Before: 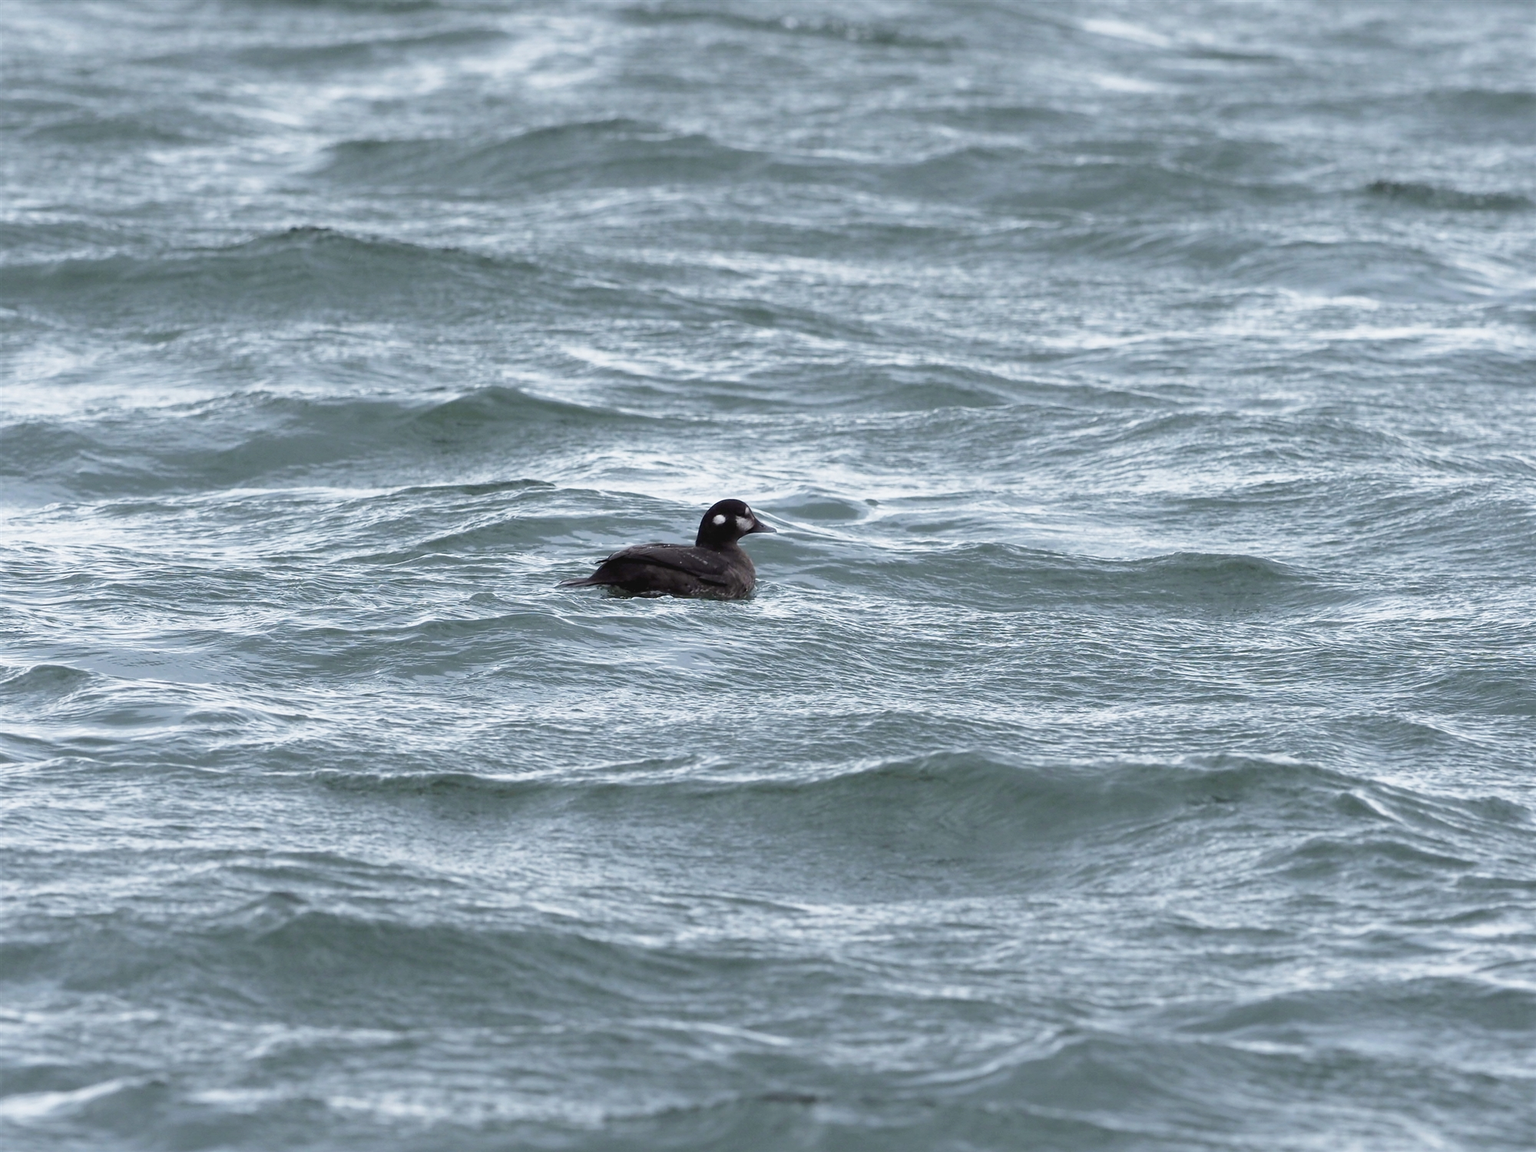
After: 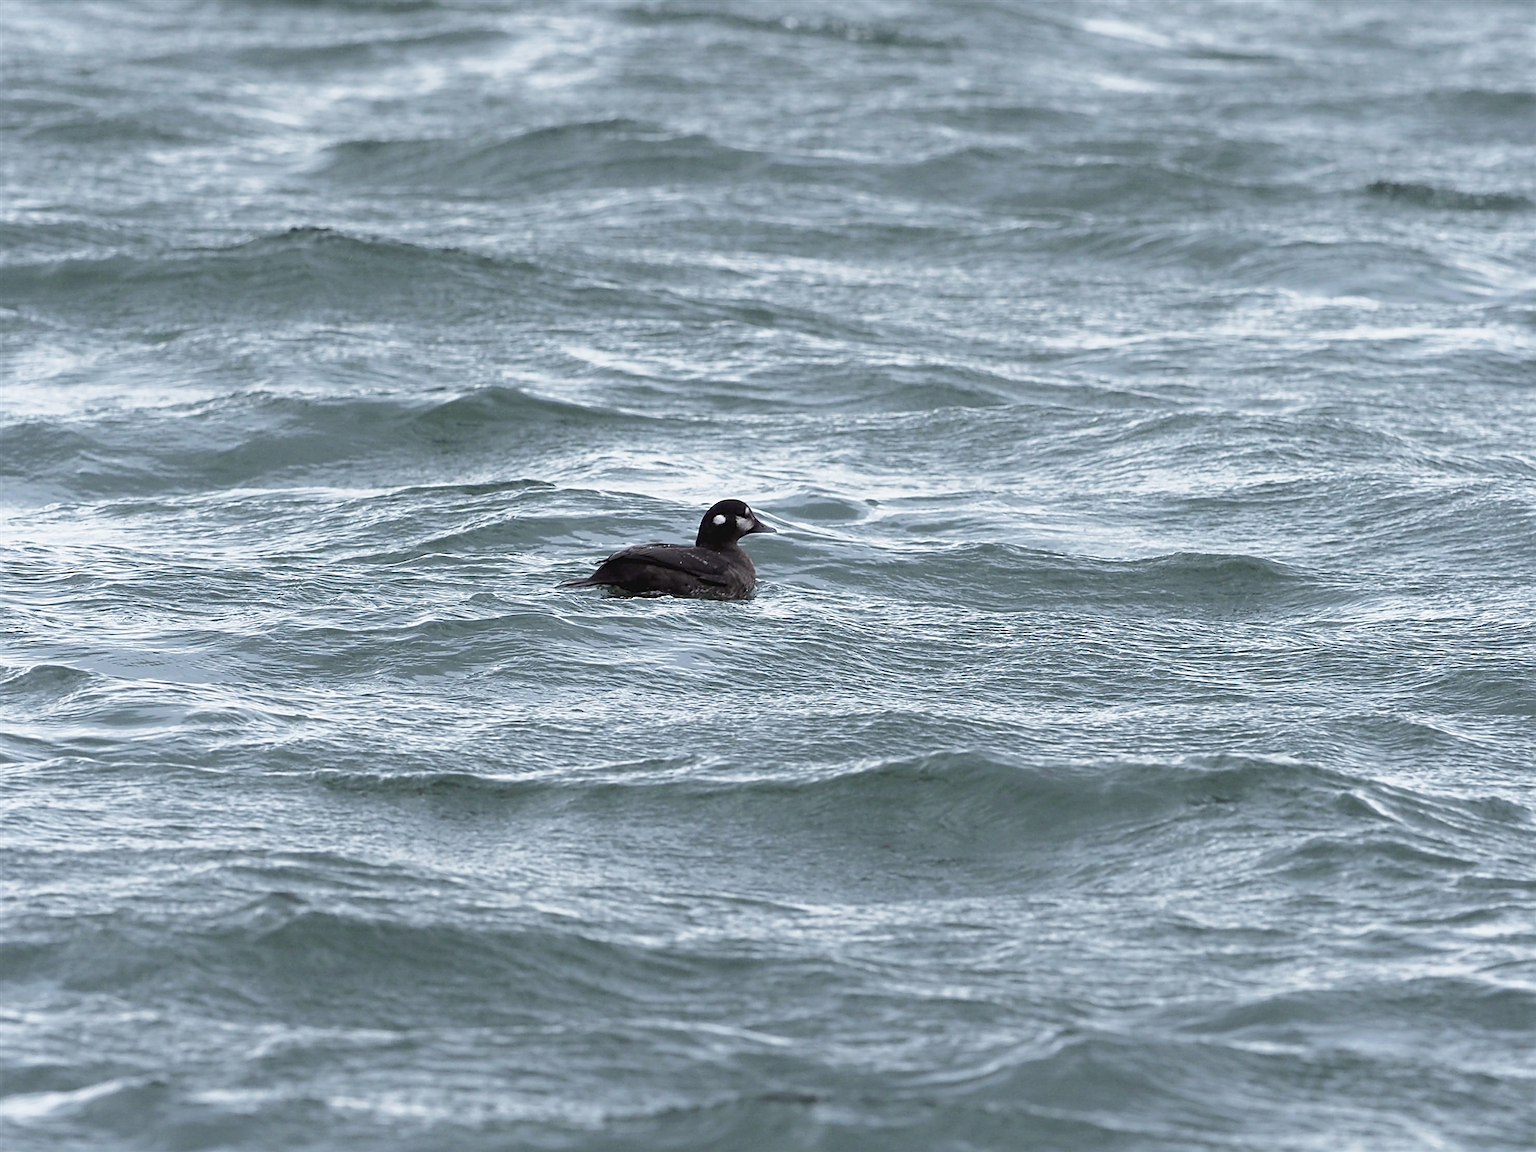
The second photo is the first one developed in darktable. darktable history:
exposure: exposure -0.06 EV, compensate exposure bias true, compensate highlight preservation false
shadows and highlights: shadows -0.05, highlights 41.21
sharpen: on, module defaults
tone equalizer: edges refinement/feathering 500, mask exposure compensation -1.57 EV, preserve details no
